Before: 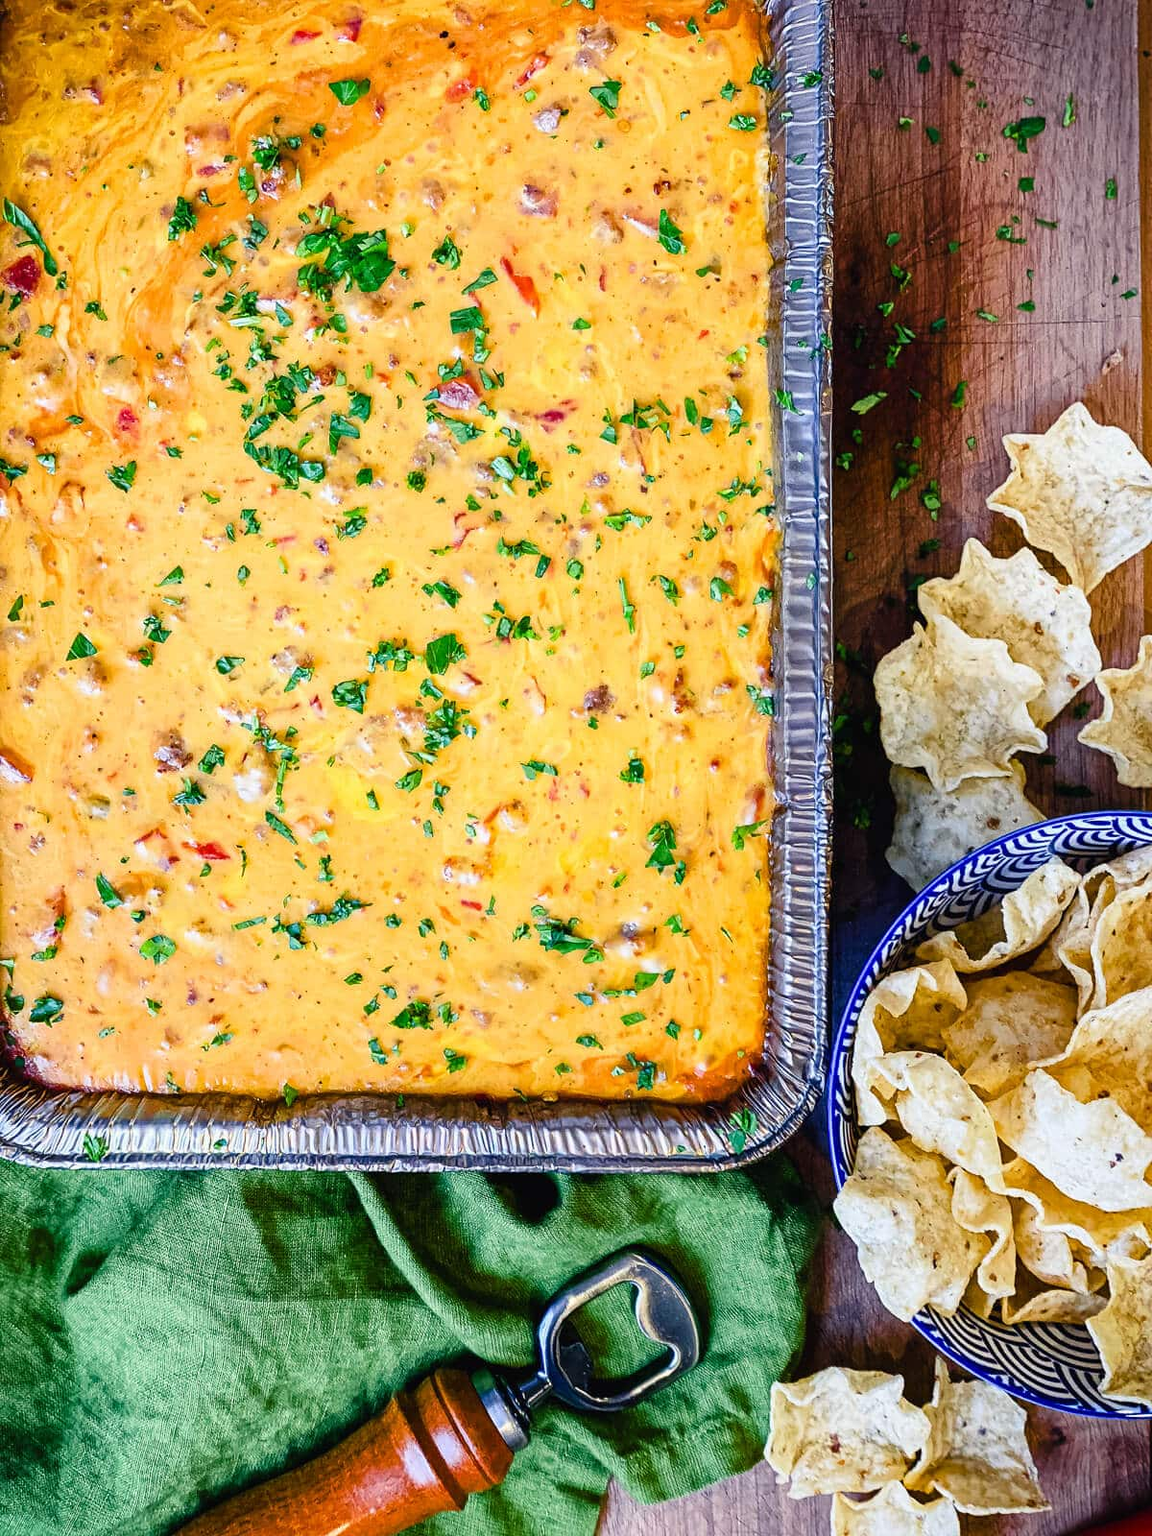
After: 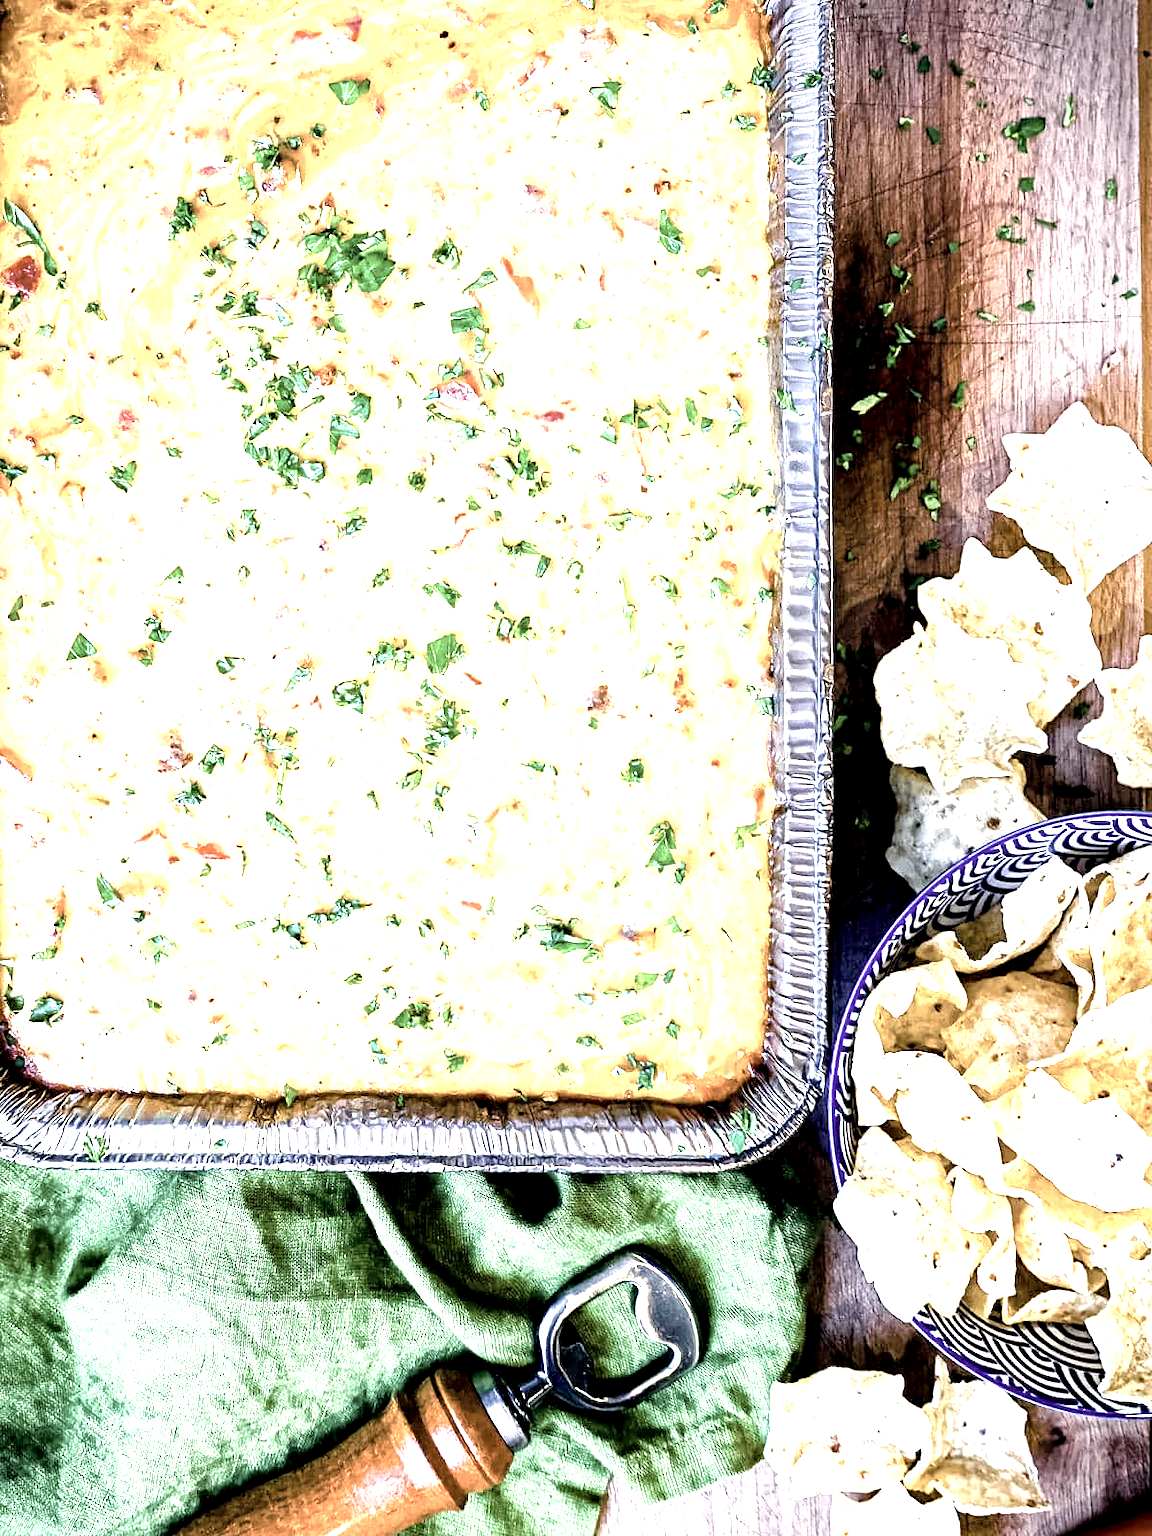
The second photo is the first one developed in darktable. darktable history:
color correction: highlights b* 0.033, saturation 0.479
exposure: black level correction 0.008, exposure 0.974 EV, compensate highlight preservation false
tone equalizer: -8 EV -0.716 EV, -7 EV -0.706 EV, -6 EV -0.575 EV, -5 EV -0.369 EV, -3 EV 0.372 EV, -2 EV 0.6 EV, -1 EV 0.69 EV, +0 EV 0.738 EV
